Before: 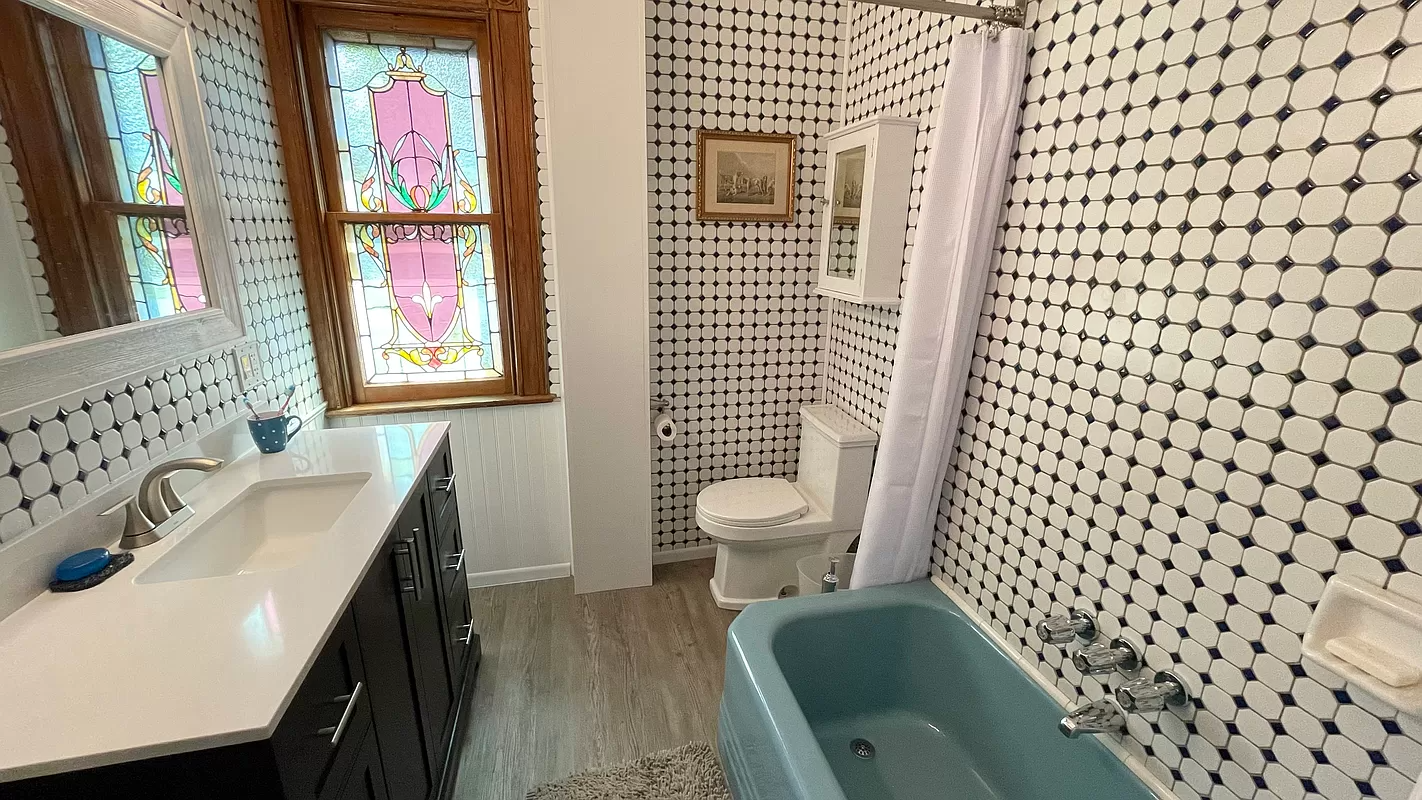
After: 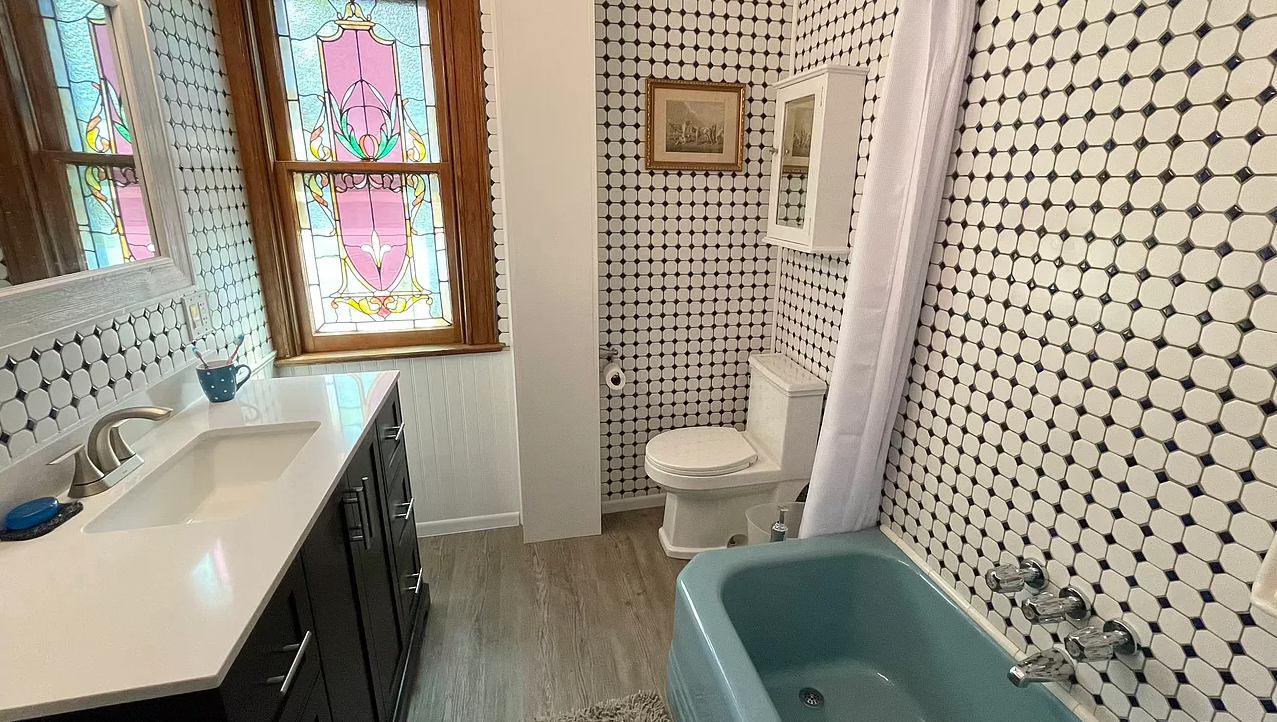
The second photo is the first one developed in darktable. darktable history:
crop: left 3.588%, top 6.418%, right 6.602%, bottom 3.24%
tone equalizer: smoothing diameter 24.91%, edges refinement/feathering 10.82, preserve details guided filter
